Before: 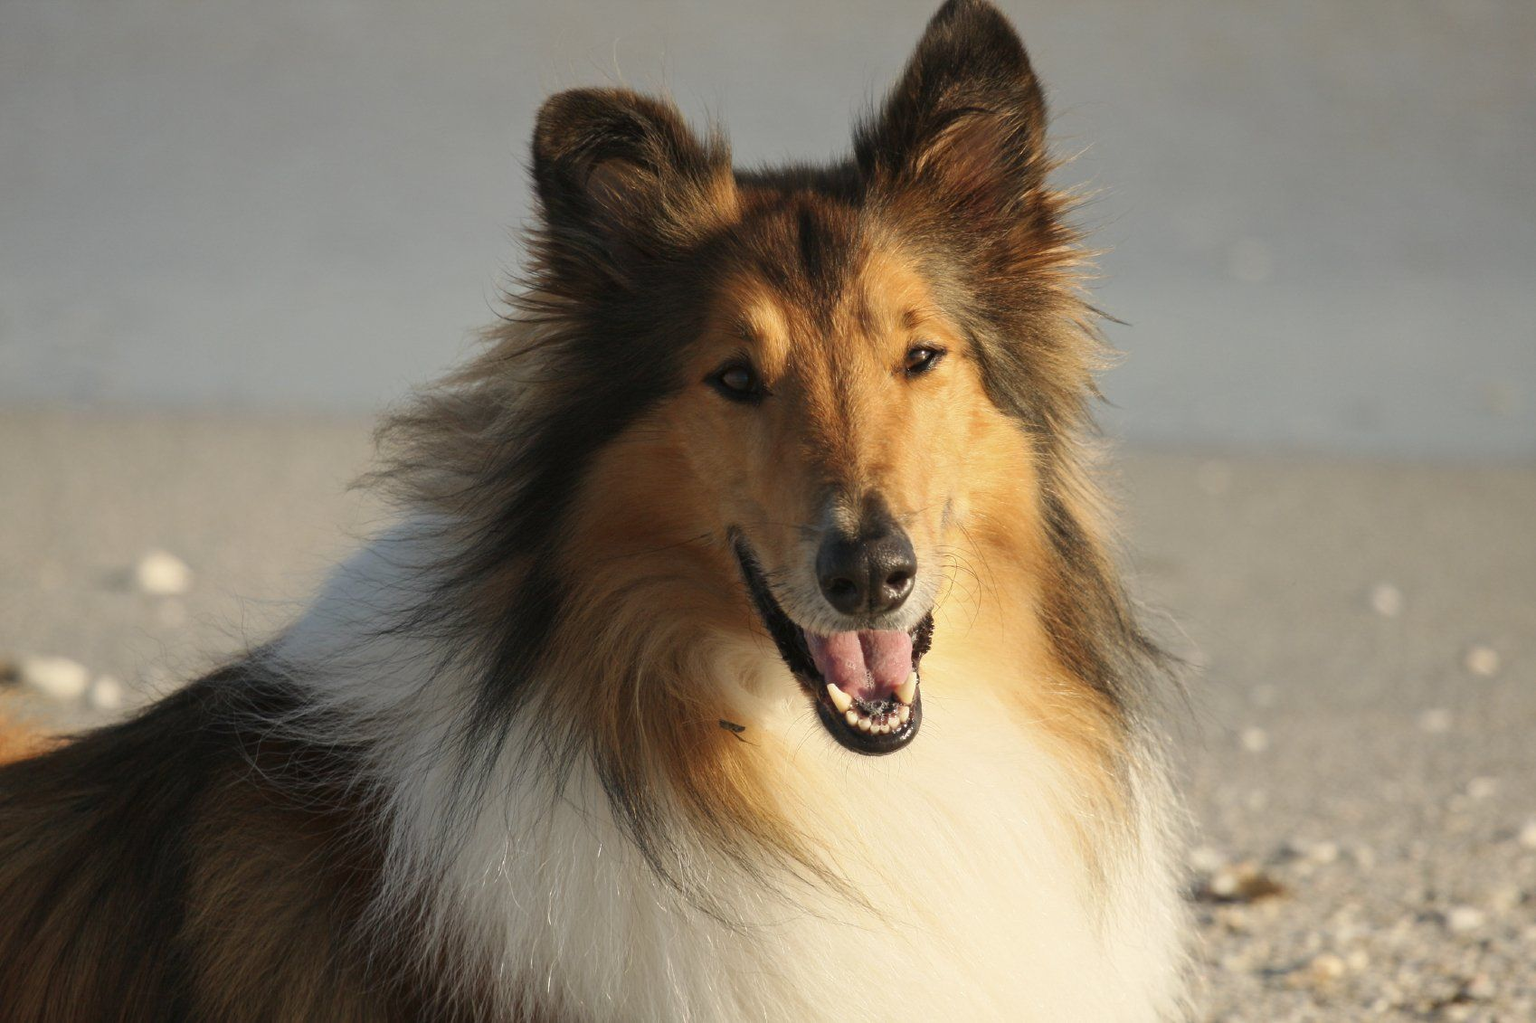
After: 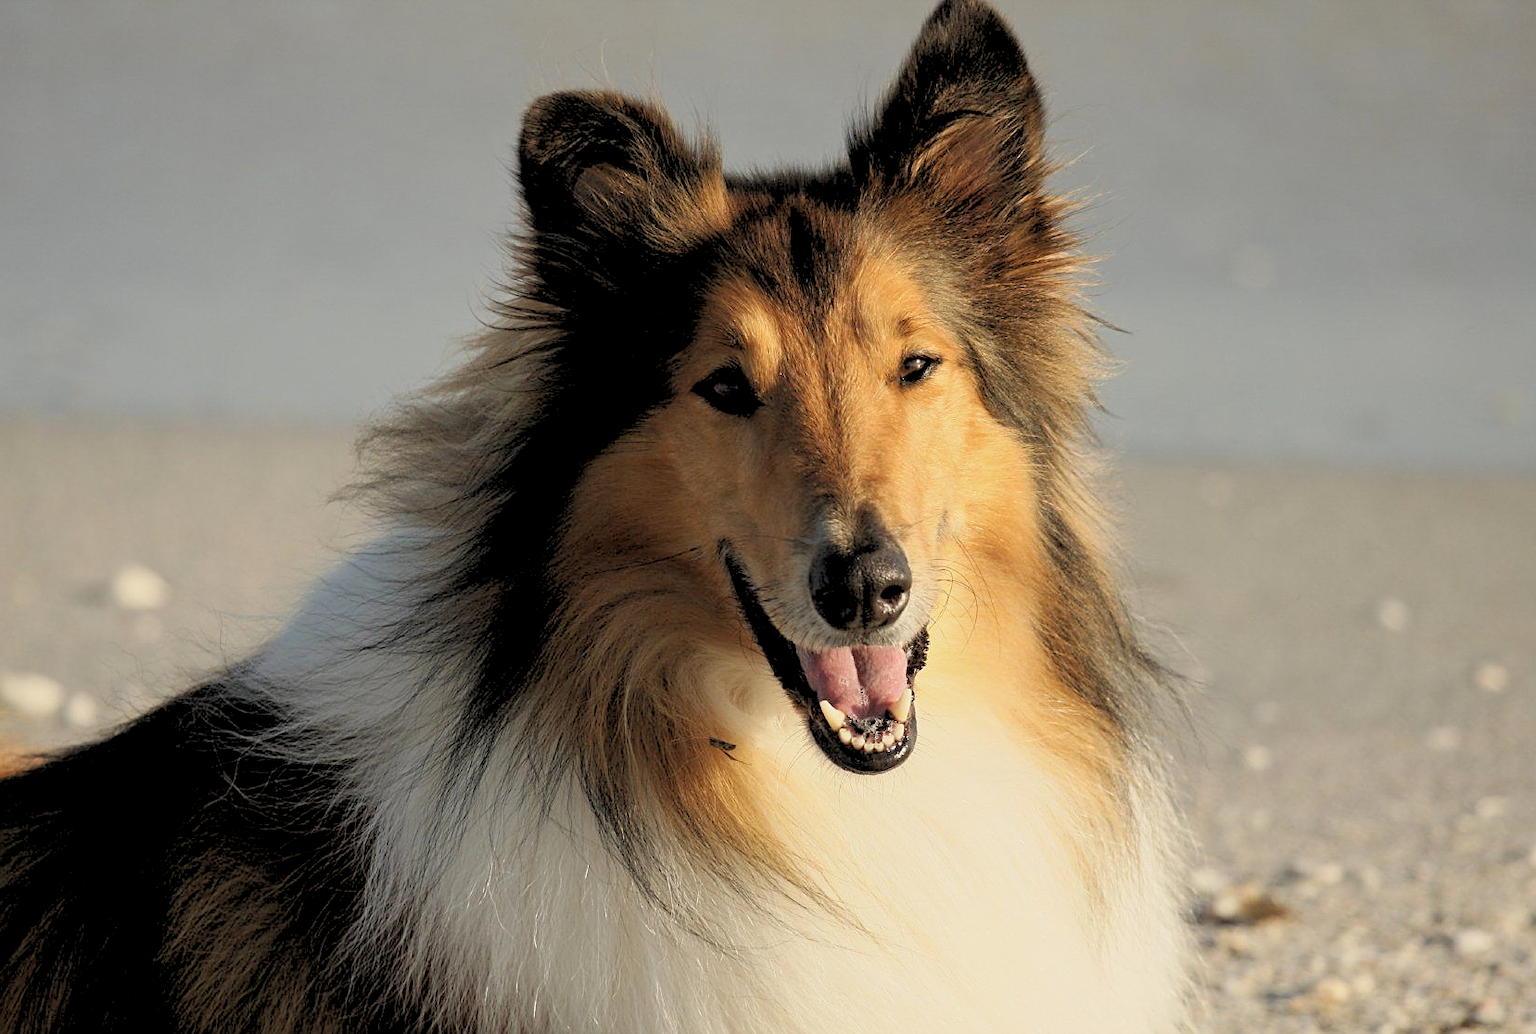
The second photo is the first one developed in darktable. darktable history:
sharpen: on, module defaults
rgb levels: preserve colors sum RGB, levels [[0.038, 0.433, 0.934], [0, 0.5, 1], [0, 0.5, 1]]
rgb curve: curves: ch0 [(0, 0) (0.078, 0.051) (0.929, 0.956) (1, 1)], compensate middle gray true
crop and rotate: left 1.774%, right 0.633%, bottom 1.28%
